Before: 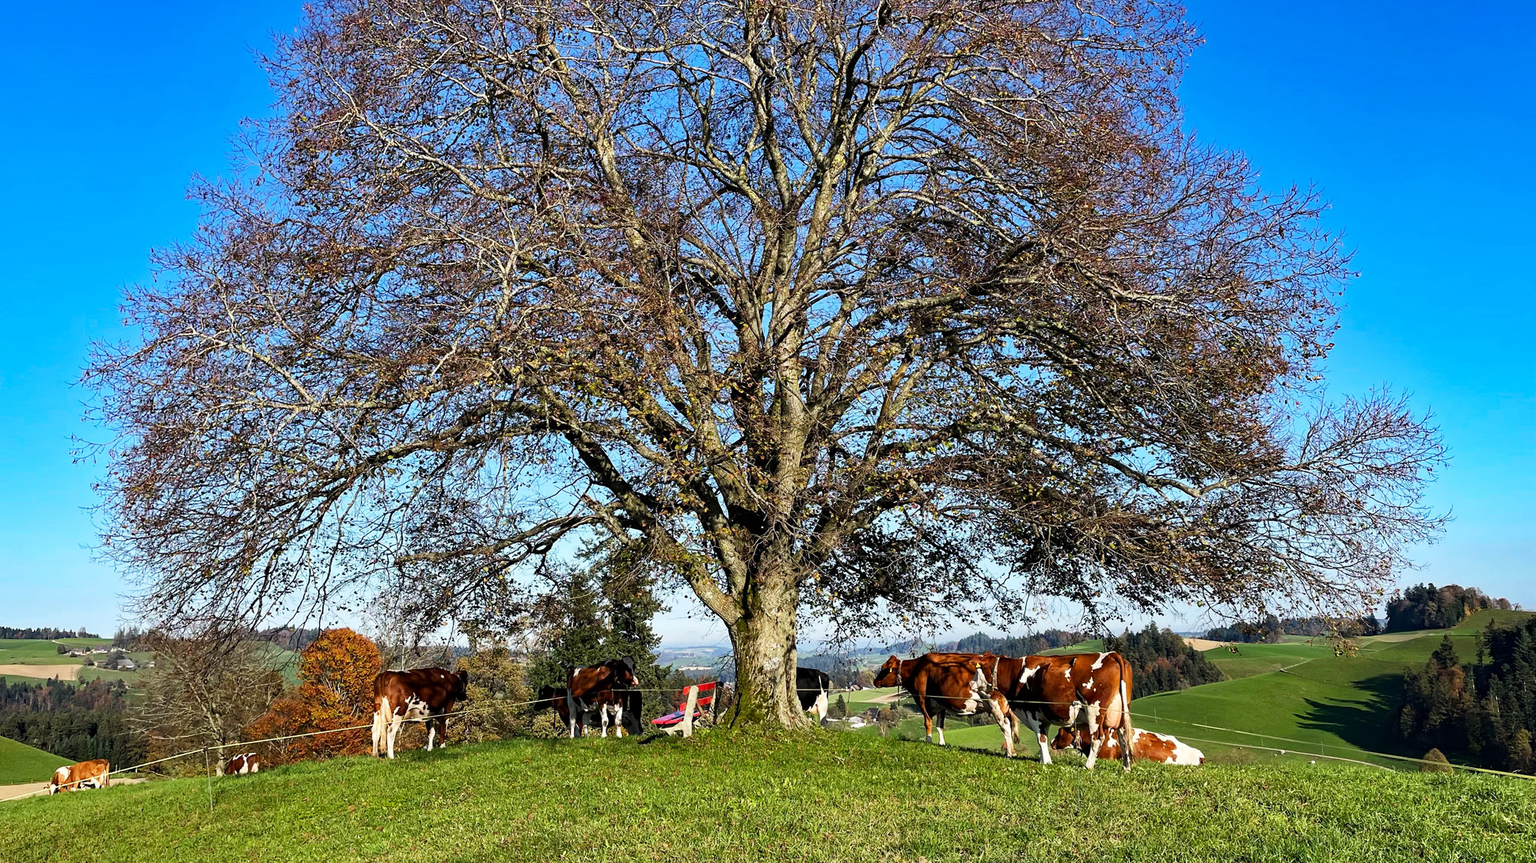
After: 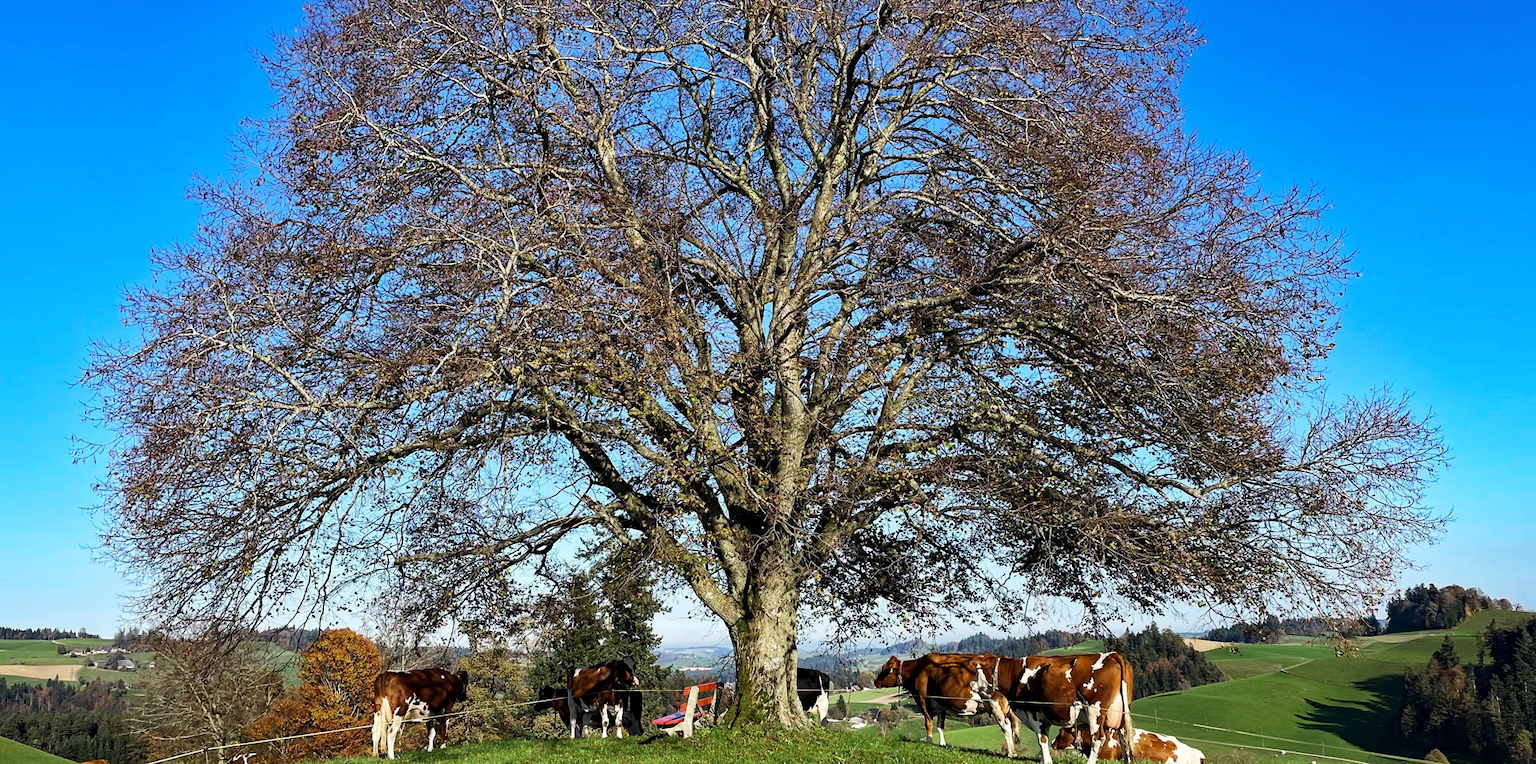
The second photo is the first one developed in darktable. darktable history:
crop and rotate: top 0%, bottom 11.392%
color zones: curves: ch1 [(0.113, 0.438) (0.75, 0.5)]; ch2 [(0.12, 0.526) (0.75, 0.5)]
